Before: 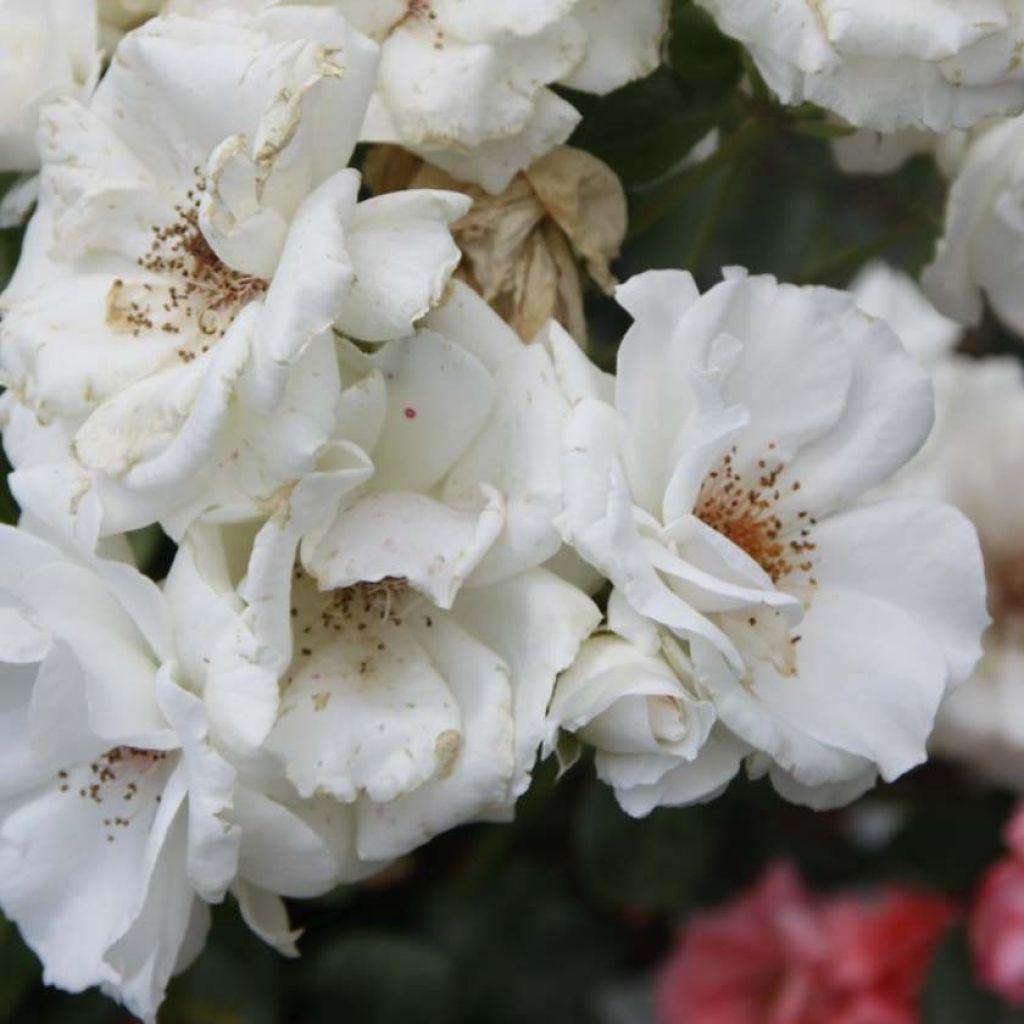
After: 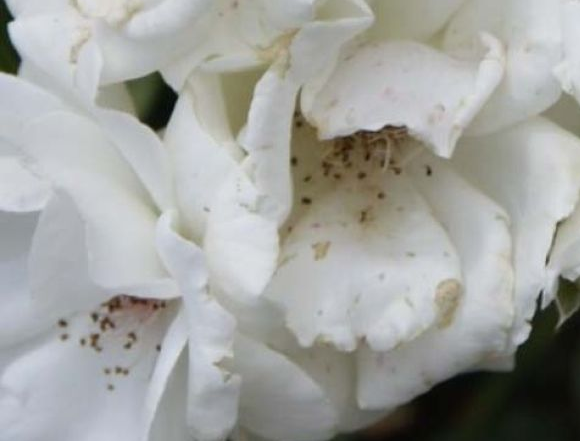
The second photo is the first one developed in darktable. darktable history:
crop: top 44.08%, right 43.293%, bottom 12.816%
